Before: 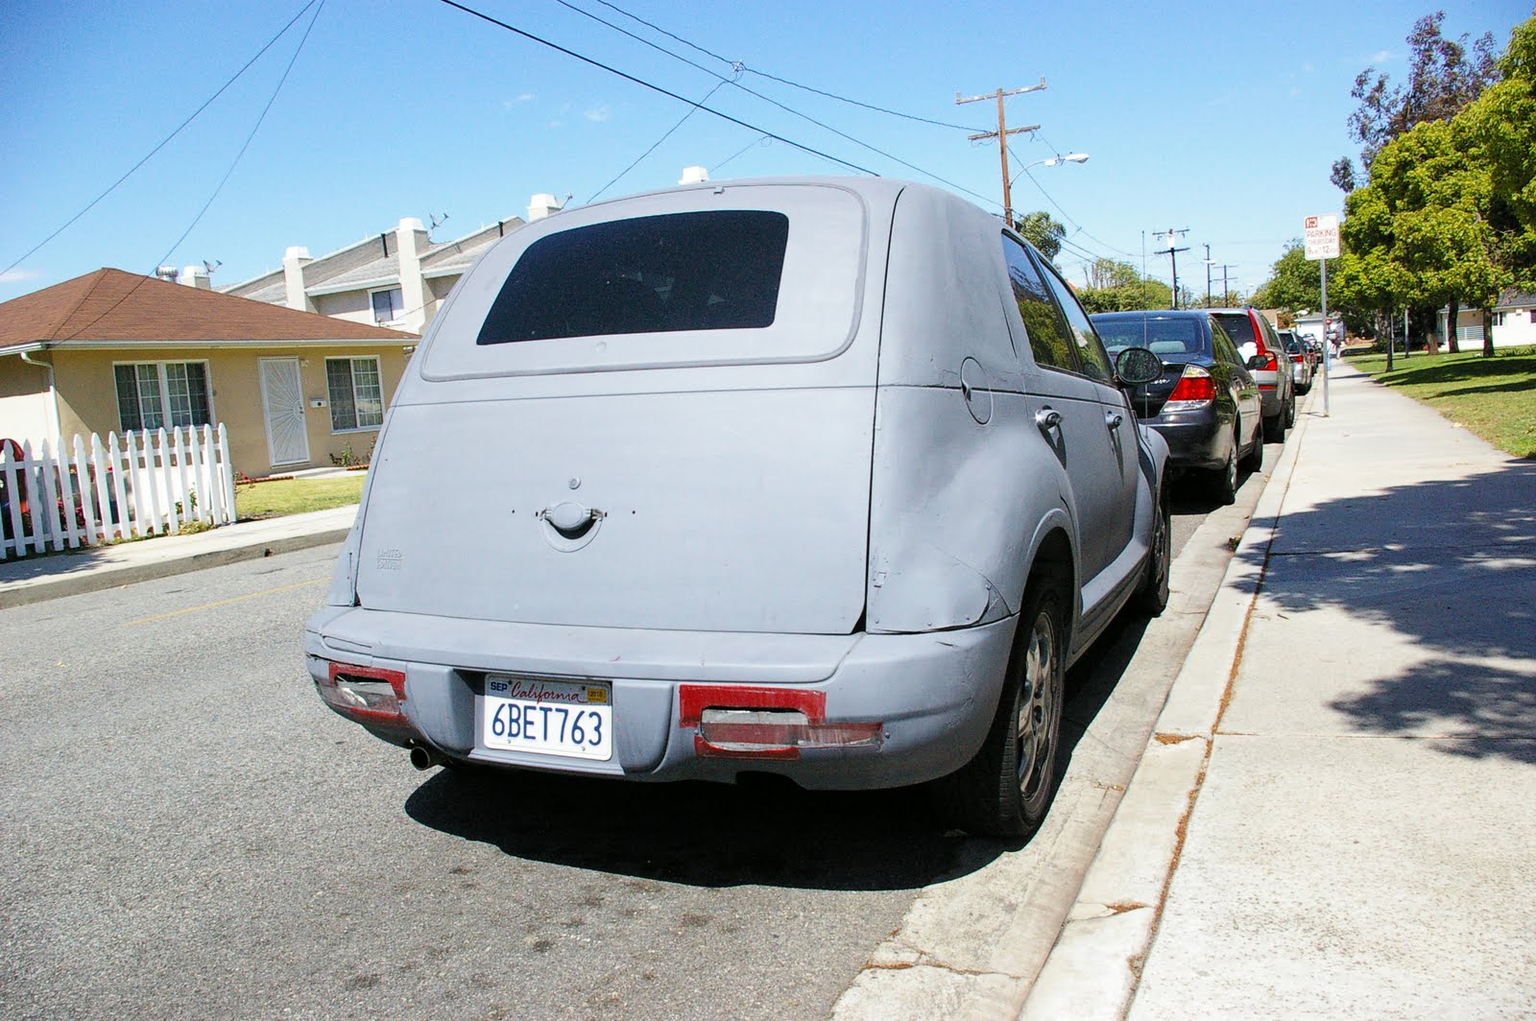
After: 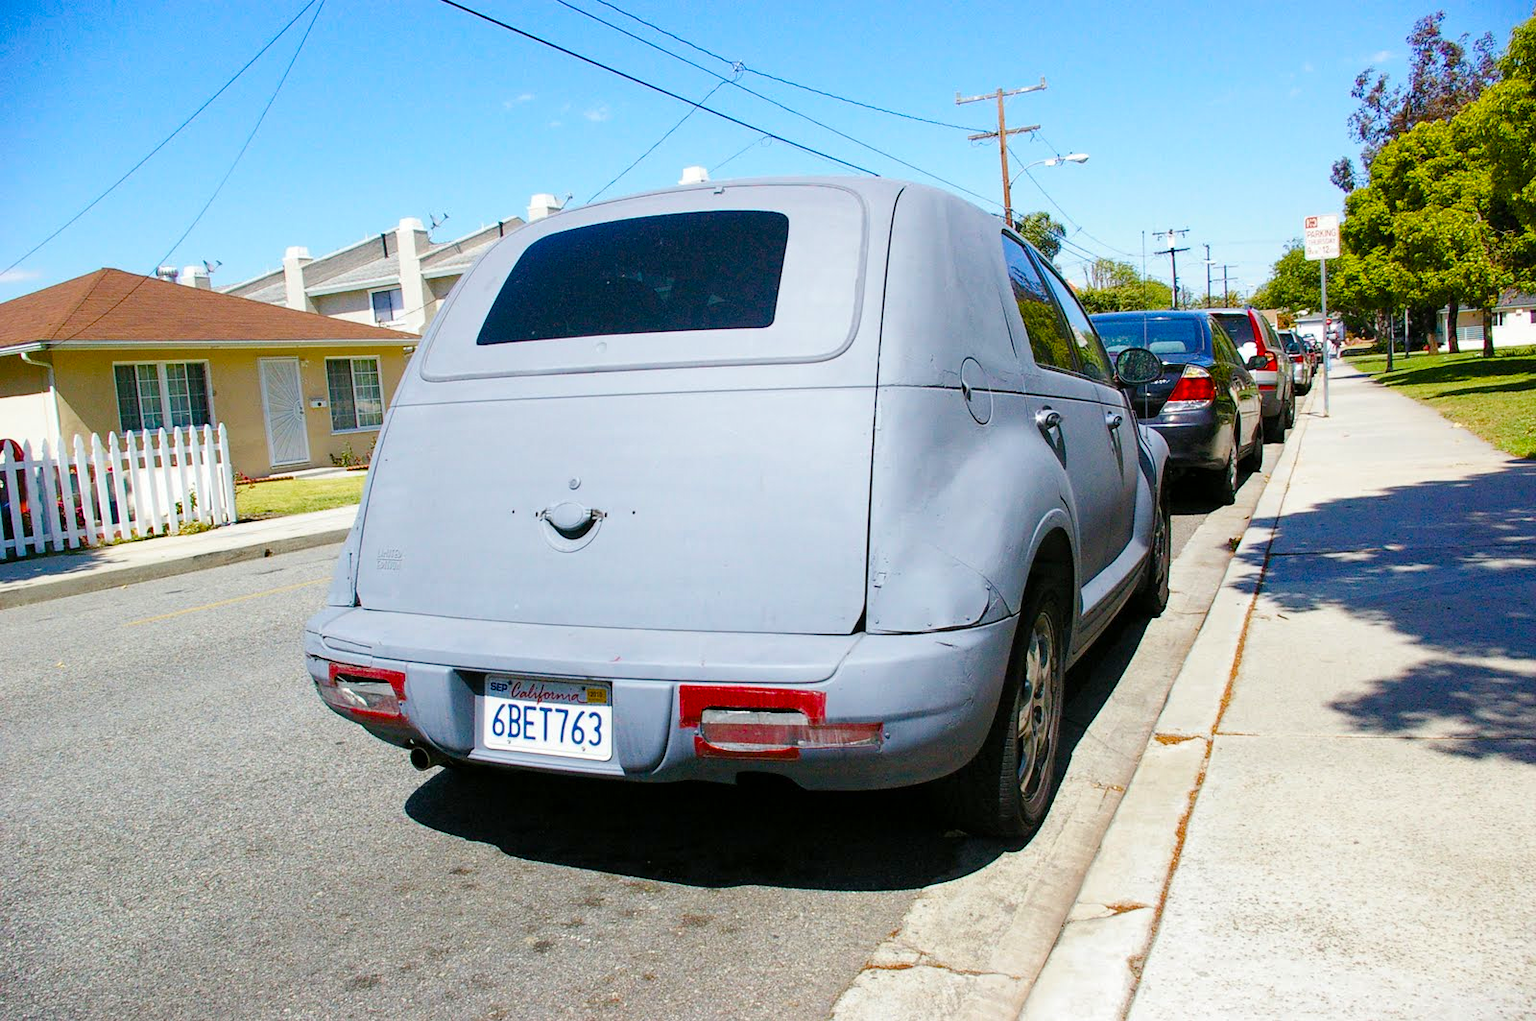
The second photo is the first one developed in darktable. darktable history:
color balance rgb: linear chroma grading › global chroma 24.644%, perceptual saturation grading › global saturation 13.564%, perceptual saturation grading › highlights -24.716%, perceptual saturation grading › shadows 29.61%, global vibrance 20.403%
